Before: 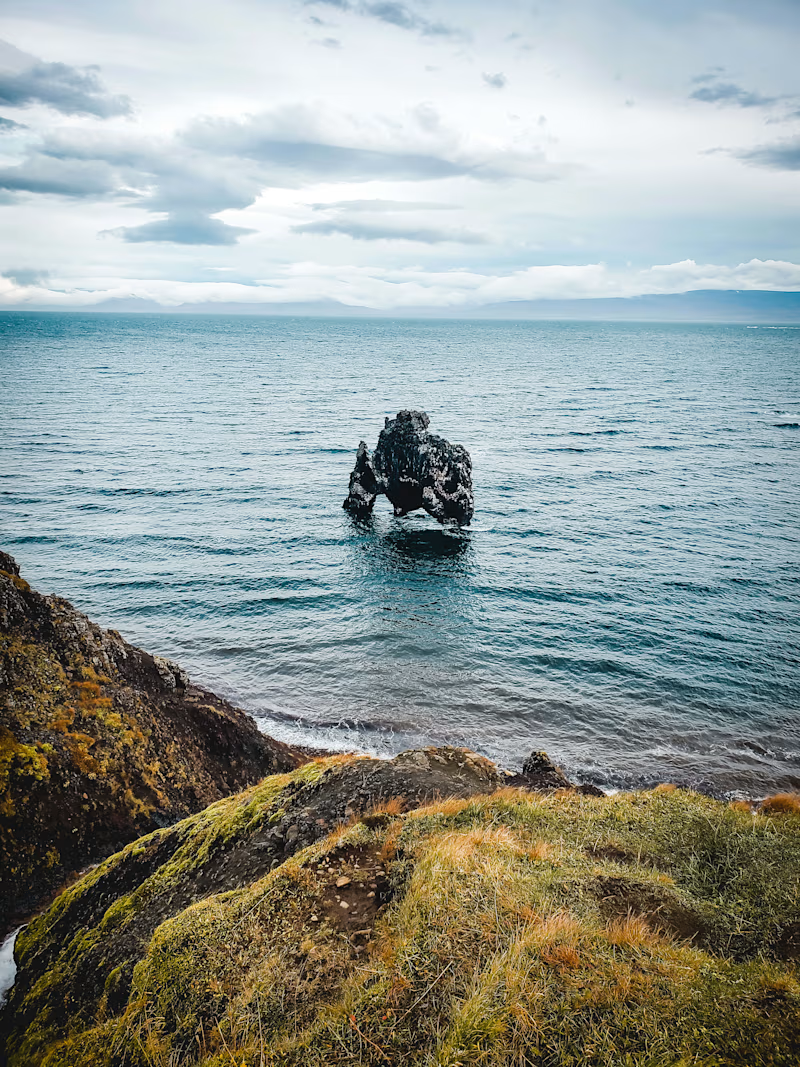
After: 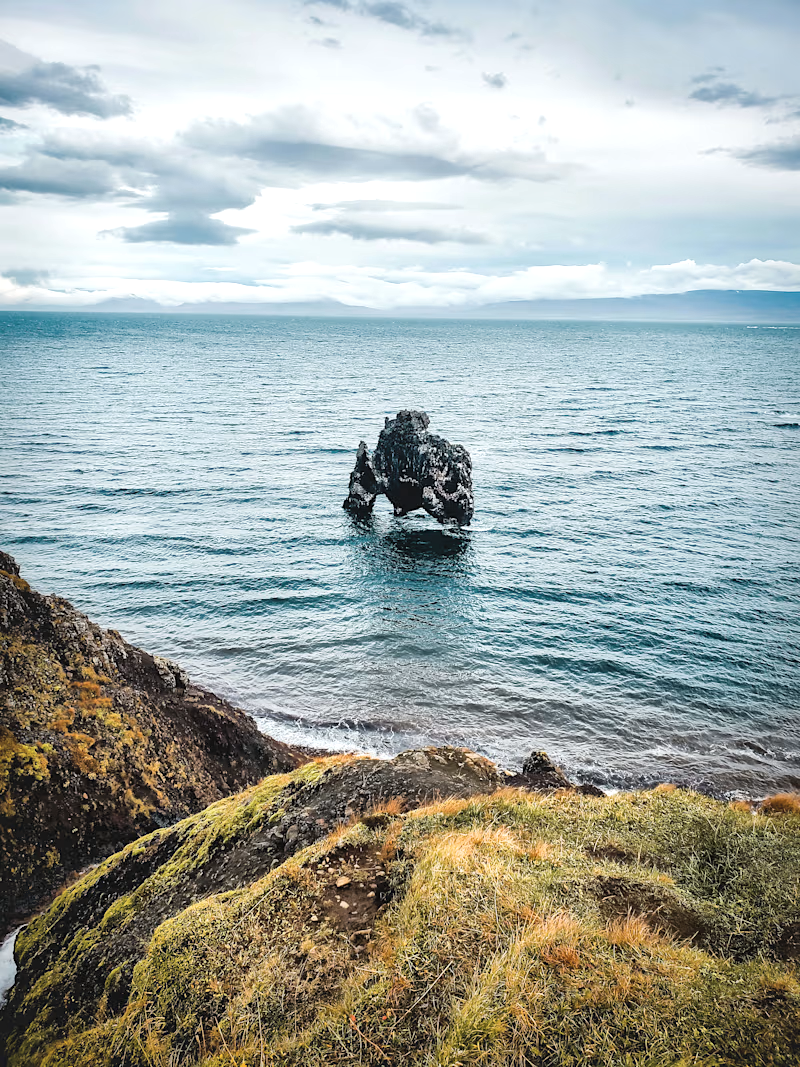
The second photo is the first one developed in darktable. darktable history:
local contrast: mode bilateral grid, contrast 20, coarseness 50, detail 172%, midtone range 0.2
contrast brightness saturation: brightness 0.148
